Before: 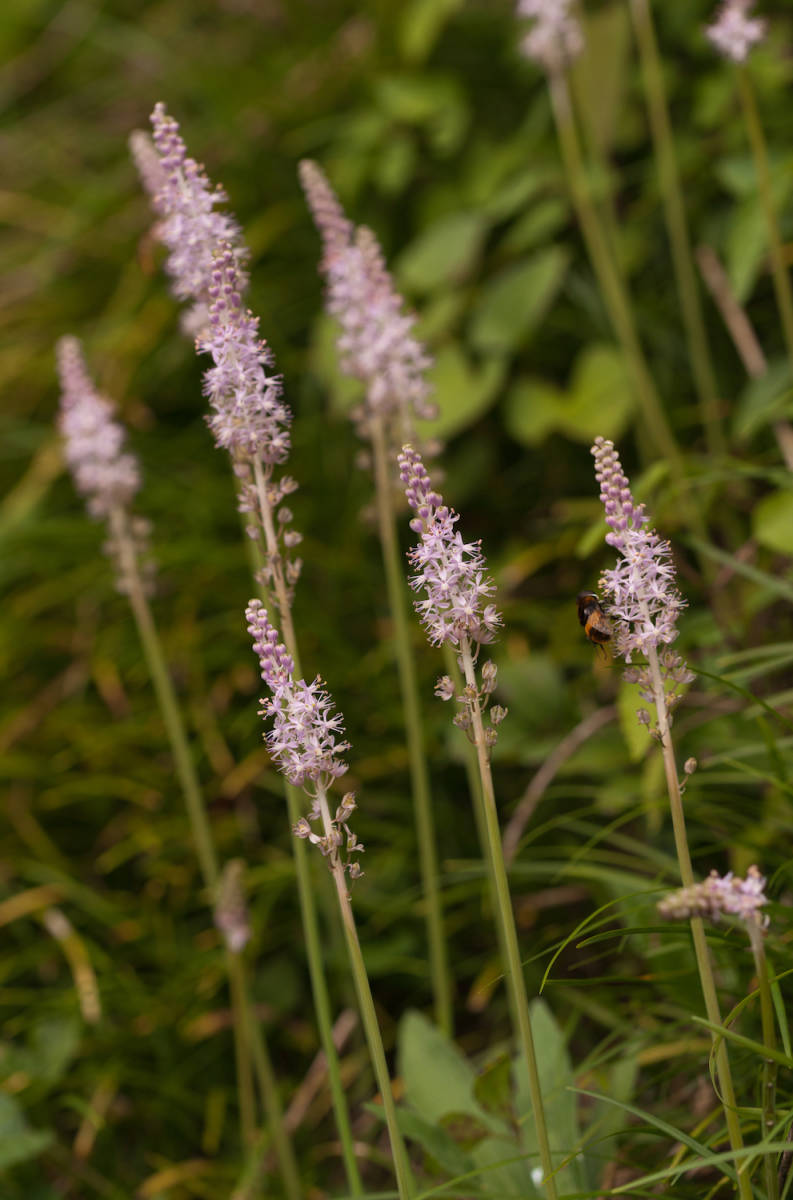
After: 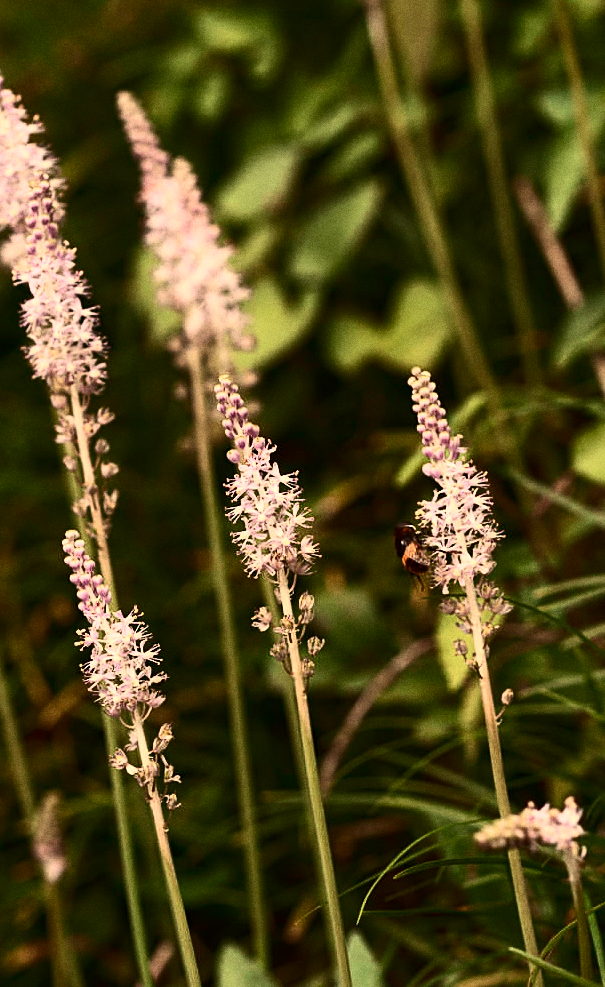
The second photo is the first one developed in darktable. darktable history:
contrast brightness saturation: contrast 0.39, brightness 0.1
sharpen: on, module defaults
tone curve: curves: ch0 [(0, 0) (0.253, 0.237) (1, 1)]; ch1 [(0, 0) (0.411, 0.385) (0.502, 0.506) (0.557, 0.565) (0.66, 0.683) (1, 1)]; ch2 [(0, 0) (0.394, 0.413) (0.5, 0.5) (1, 1)], color space Lab, independent channels, preserve colors none
tone equalizer: -8 EV -0.417 EV, -7 EV -0.389 EV, -6 EV -0.333 EV, -5 EV -0.222 EV, -3 EV 0.222 EV, -2 EV 0.333 EV, -1 EV 0.389 EV, +0 EV 0.417 EV, edges refinement/feathering 500, mask exposure compensation -1.57 EV, preserve details no
white balance: red 1.08, blue 0.791
grain: coarseness 0.09 ISO
crop: left 23.095%, top 5.827%, bottom 11.854%
